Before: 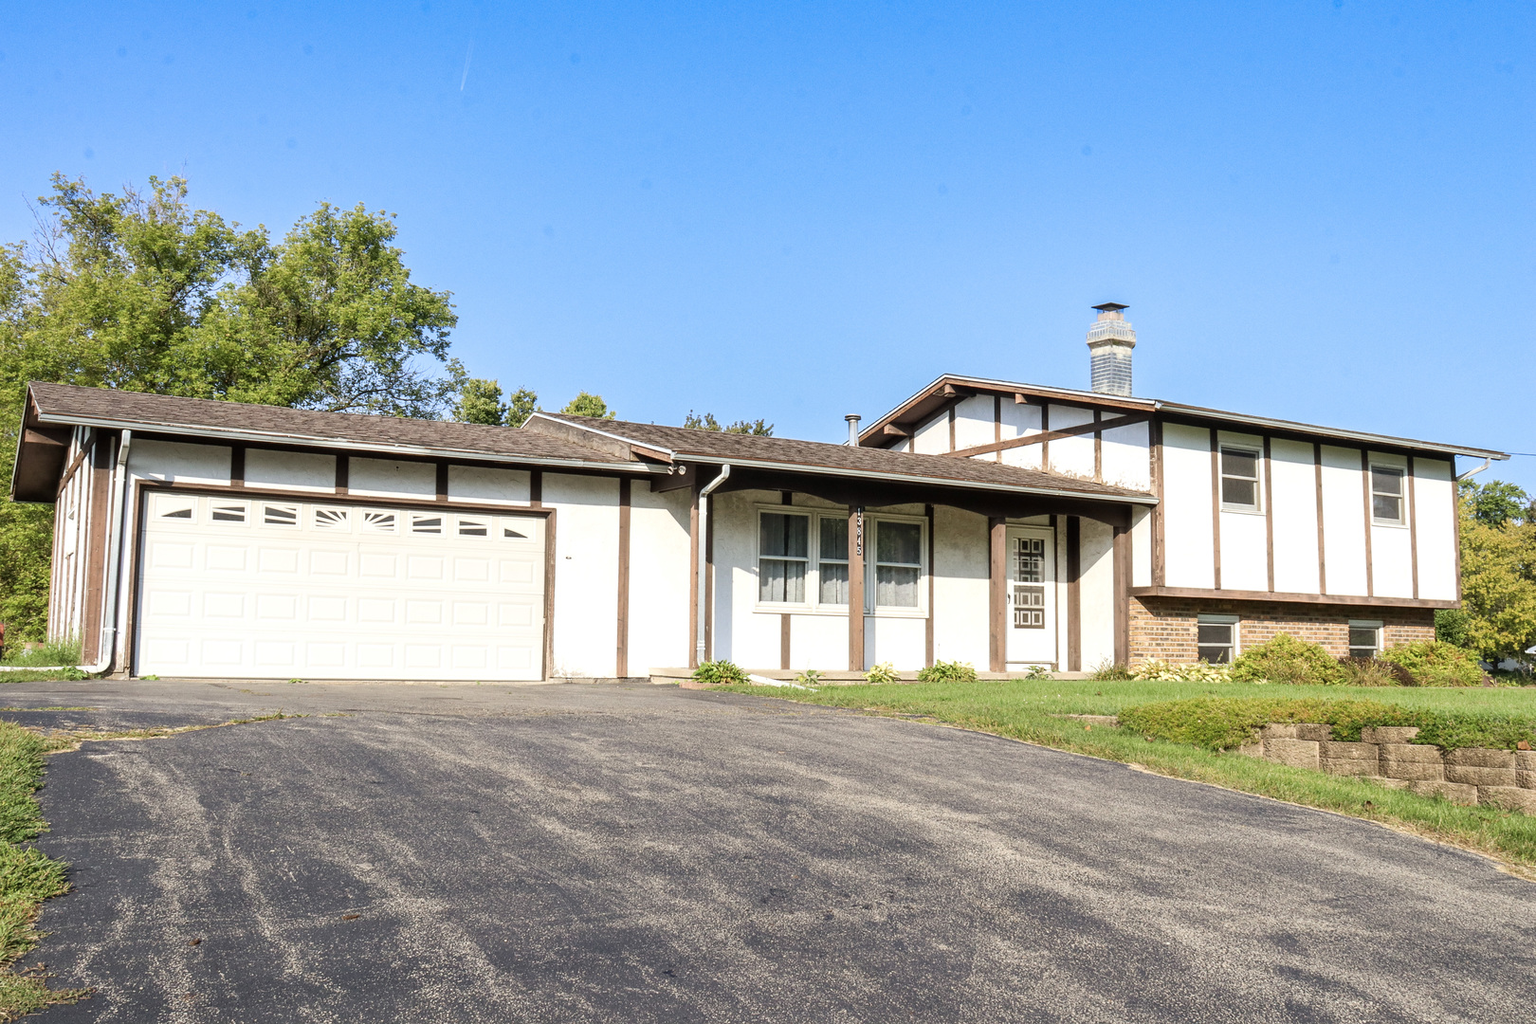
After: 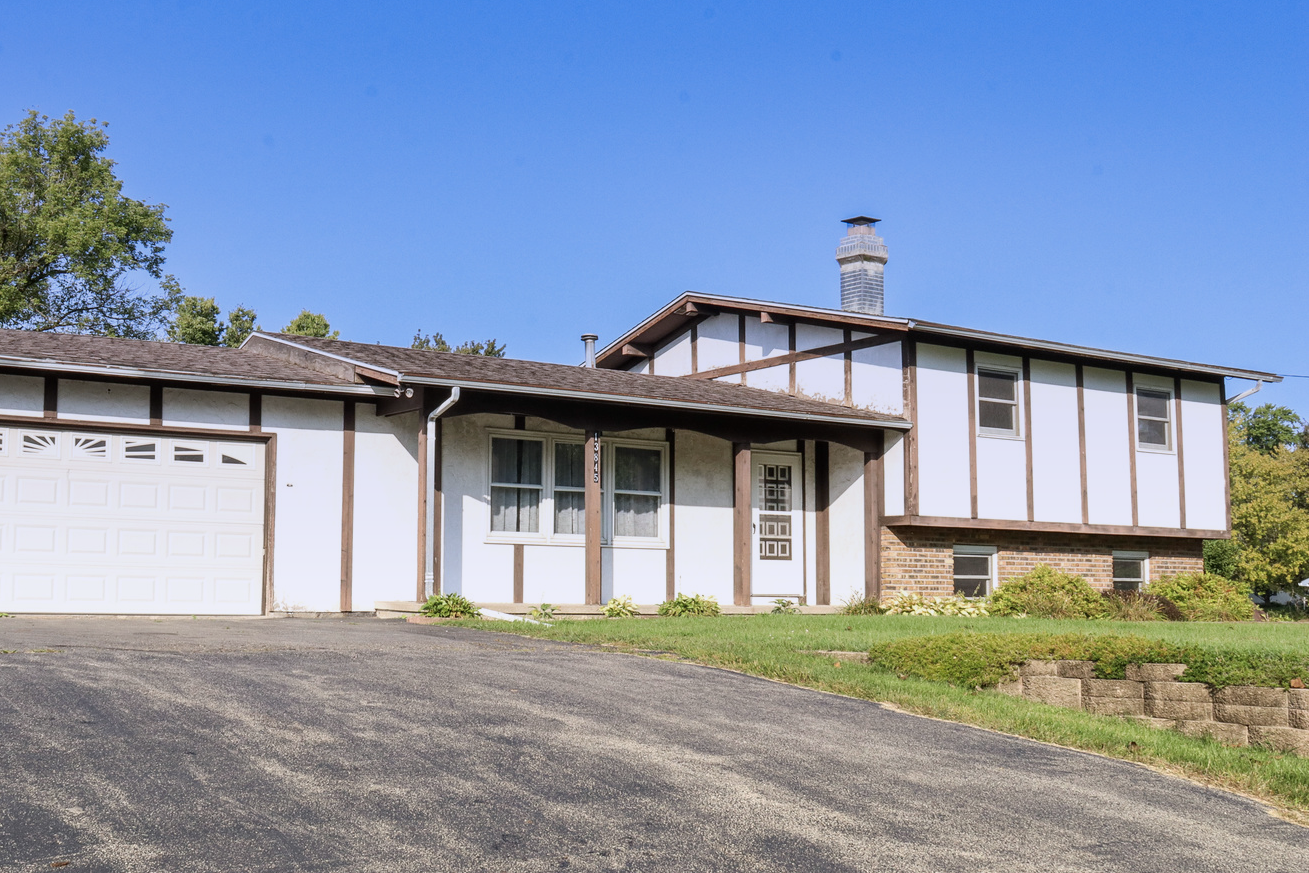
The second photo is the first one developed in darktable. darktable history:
graduated density: hue 238.83°, saturation 50%
crop: left 19.159%, top 9.58%, bottom 9.58%
